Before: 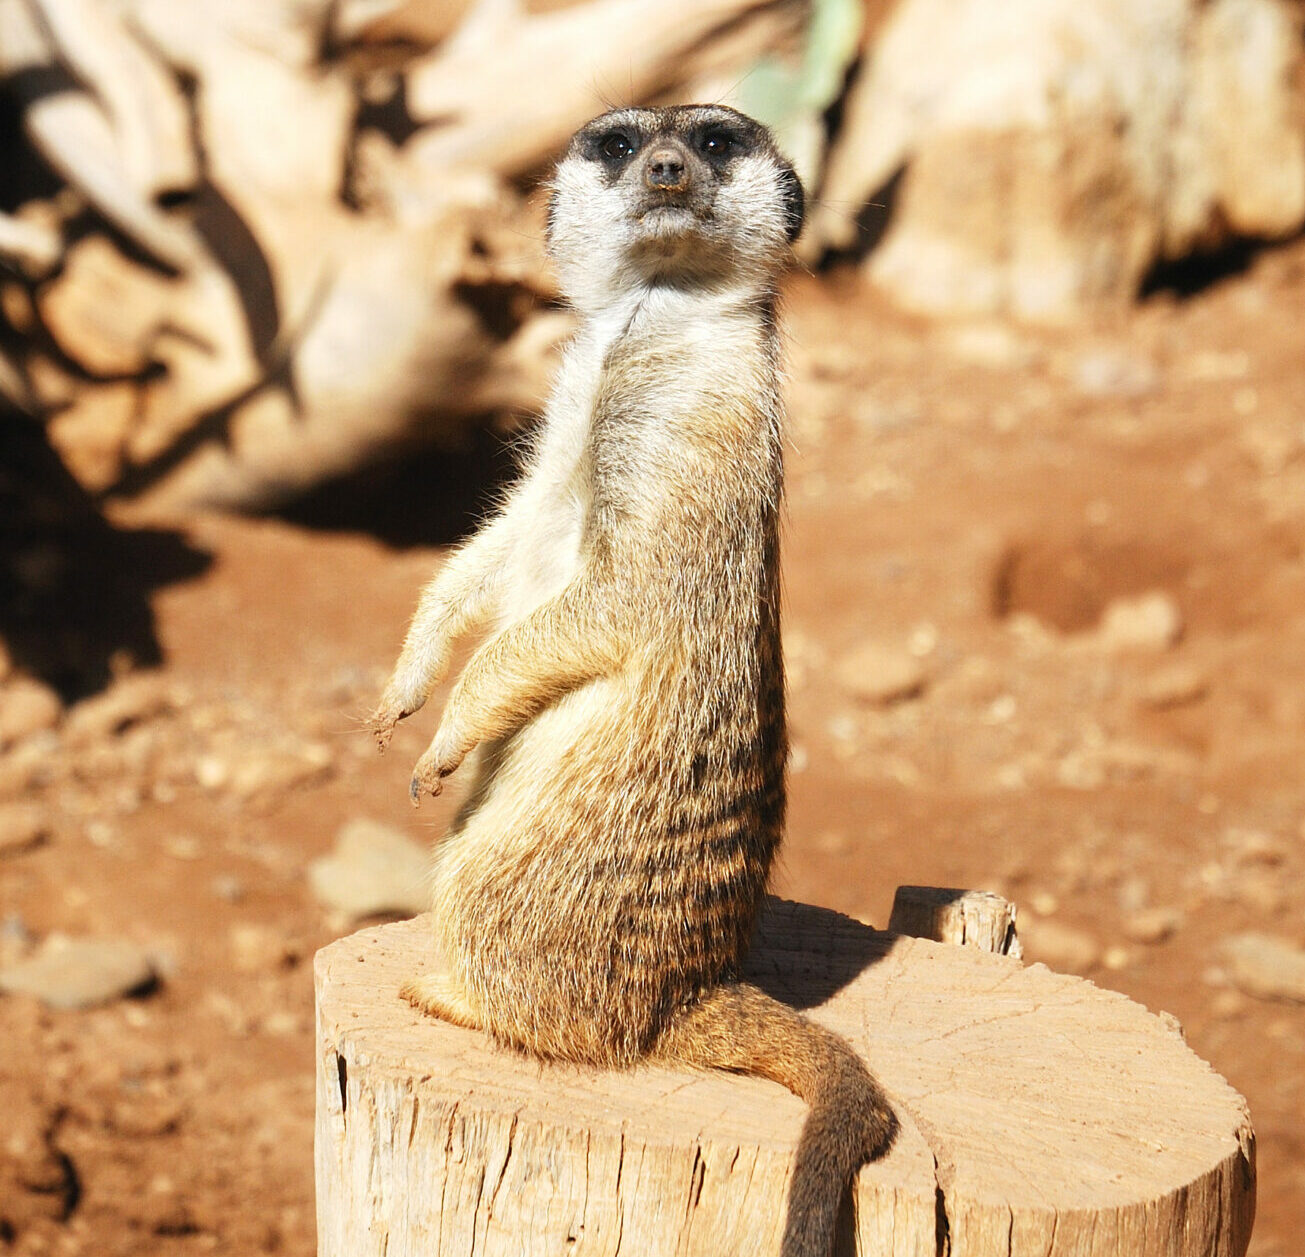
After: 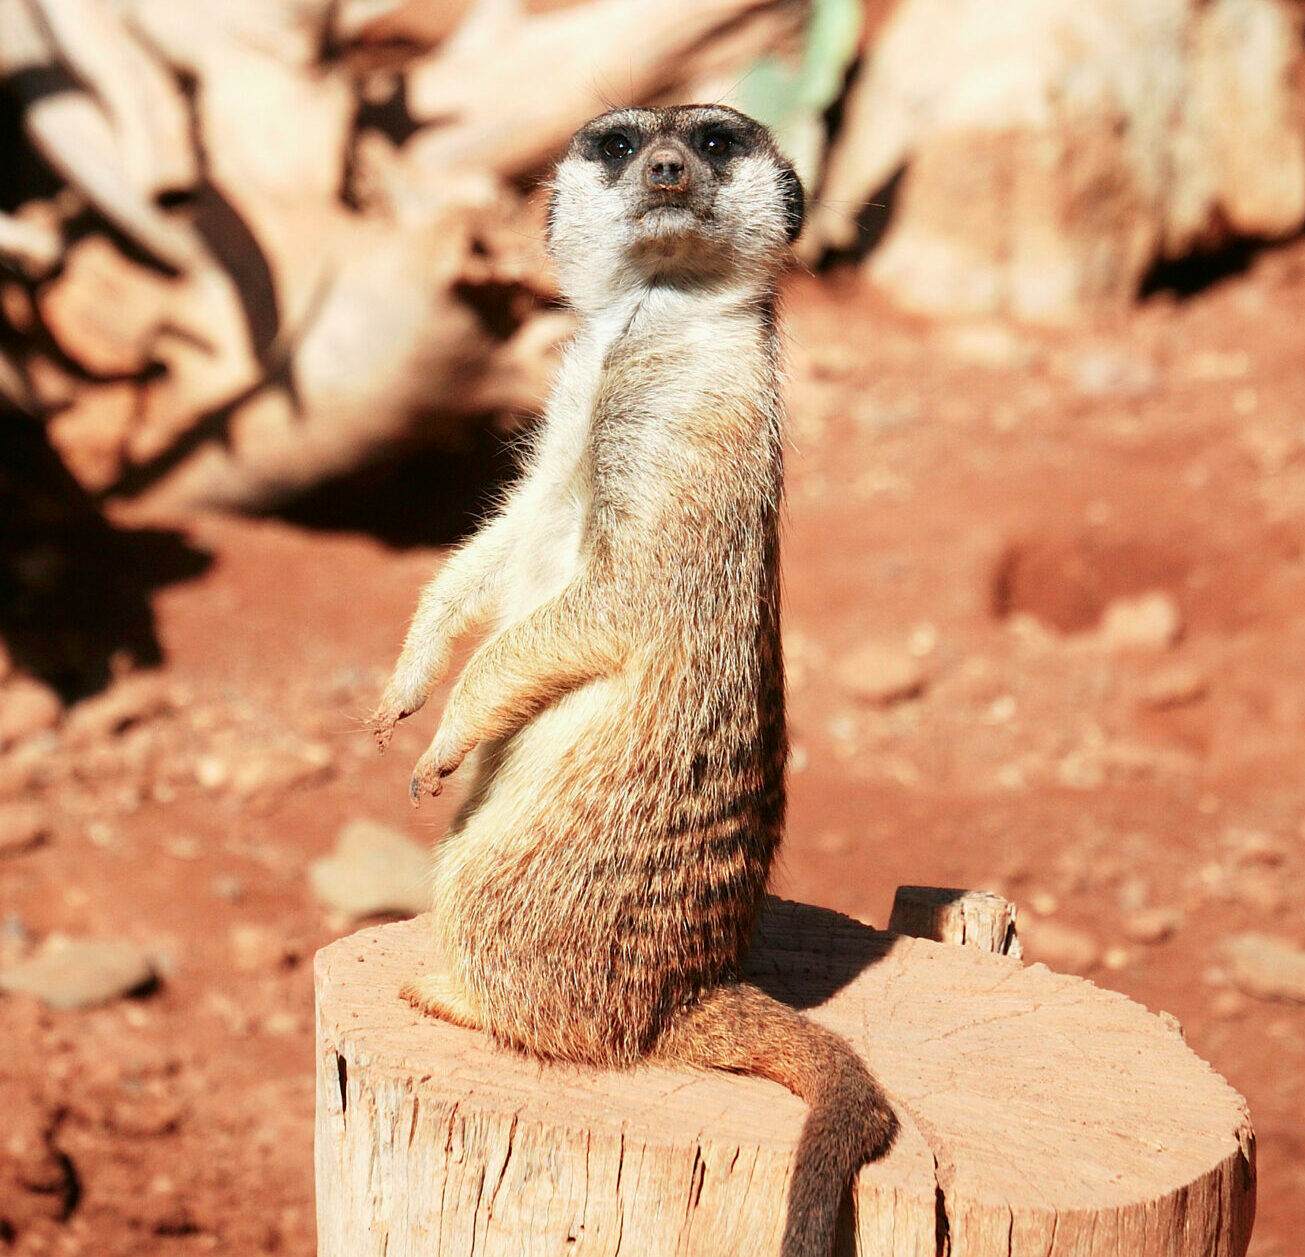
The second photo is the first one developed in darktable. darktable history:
tone curve: curves: ch0 [(0, 0) (0.059, 0.027) (0.162, 0.125) (0.304, 0.279) (0.547, 0.532) (0.828, 0.815) (1, 0.983)]; ch1 [(0, 0) (0.23, 0.166) (0.34, 0.298) (0.371, 0.334) (0.435, 0.408) (0.477, 0.469) (0.499, 0.498) (0.529, 0.544) (0.559, 0.587) (0.743, 0.798) (1, 1)]; ch2 [(0, 0) (0.431, 0.414) (0.498, 0.503) (0.524, 0.531) (0.568, 0.567) (0.6, 0.597) (0.643, 0.631) (0.74, 0.721) (1, 1)], color space Lab, independent channels, preserve colors none
